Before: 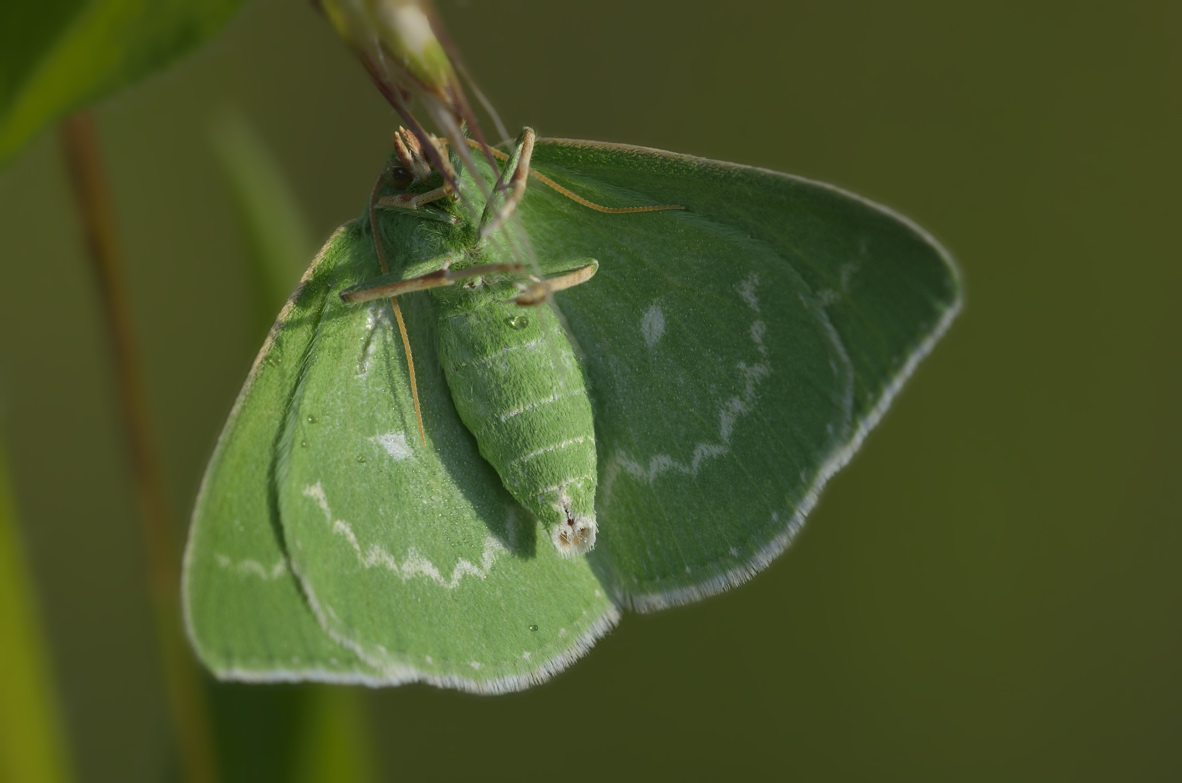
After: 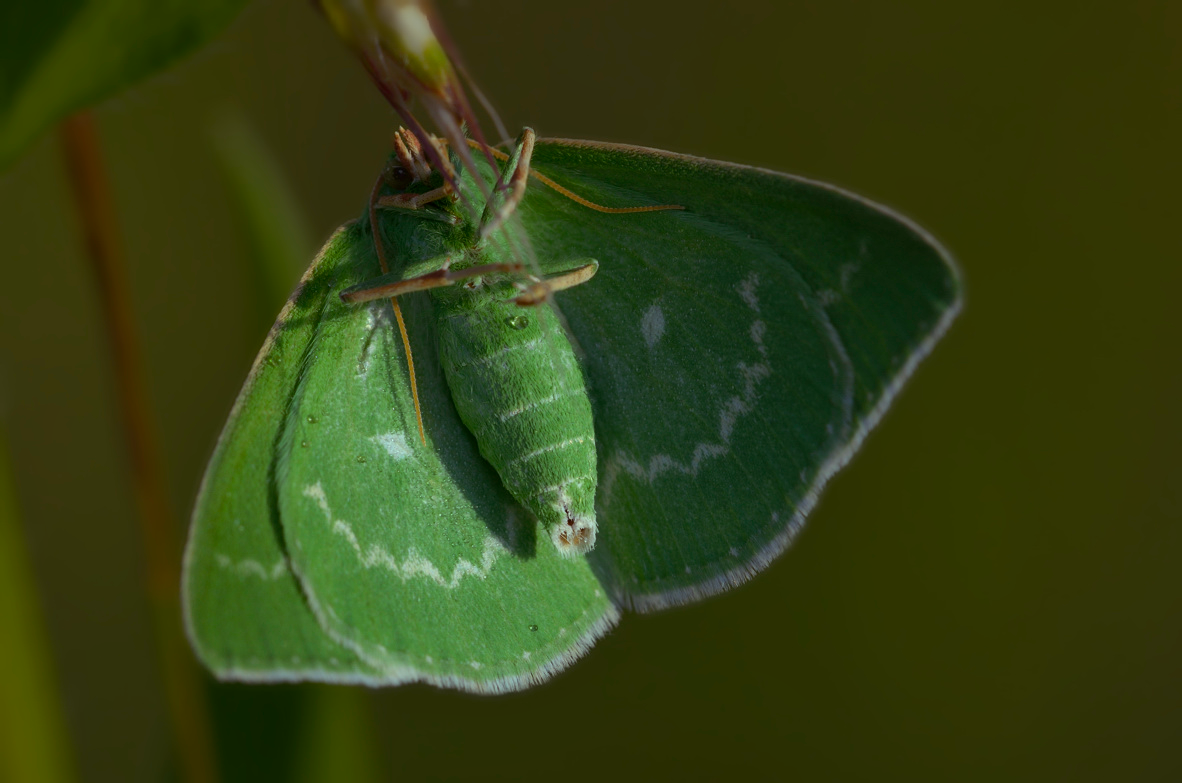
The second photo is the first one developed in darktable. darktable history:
exposure: black level correction 0, exposure -0.766 EV, compensate highlight preservation false
color balance rgb: shadows lift › luminance 0.49%, shadows lift › chroma 6.83%, shadows lift › hue 300.29°, power › hue 208.98°, highlights gain › luminance 20.24%, highlights gain › chroma 2.73%, highlights gain › hue 173.85°, perceptual saturation grading › global saturation 18.05%
tone equalizer: -8 EV 0.001 EV, -7 EV -0.002 EV, -6 EV 0.002 EV, -5 EV -0.03 EV, -4 EV -0.116 EV, -3 EV -0.169 EV, -2 EV 0.24 EV, -1 EV 0.702 EV, +0 EV 0.493 EV
